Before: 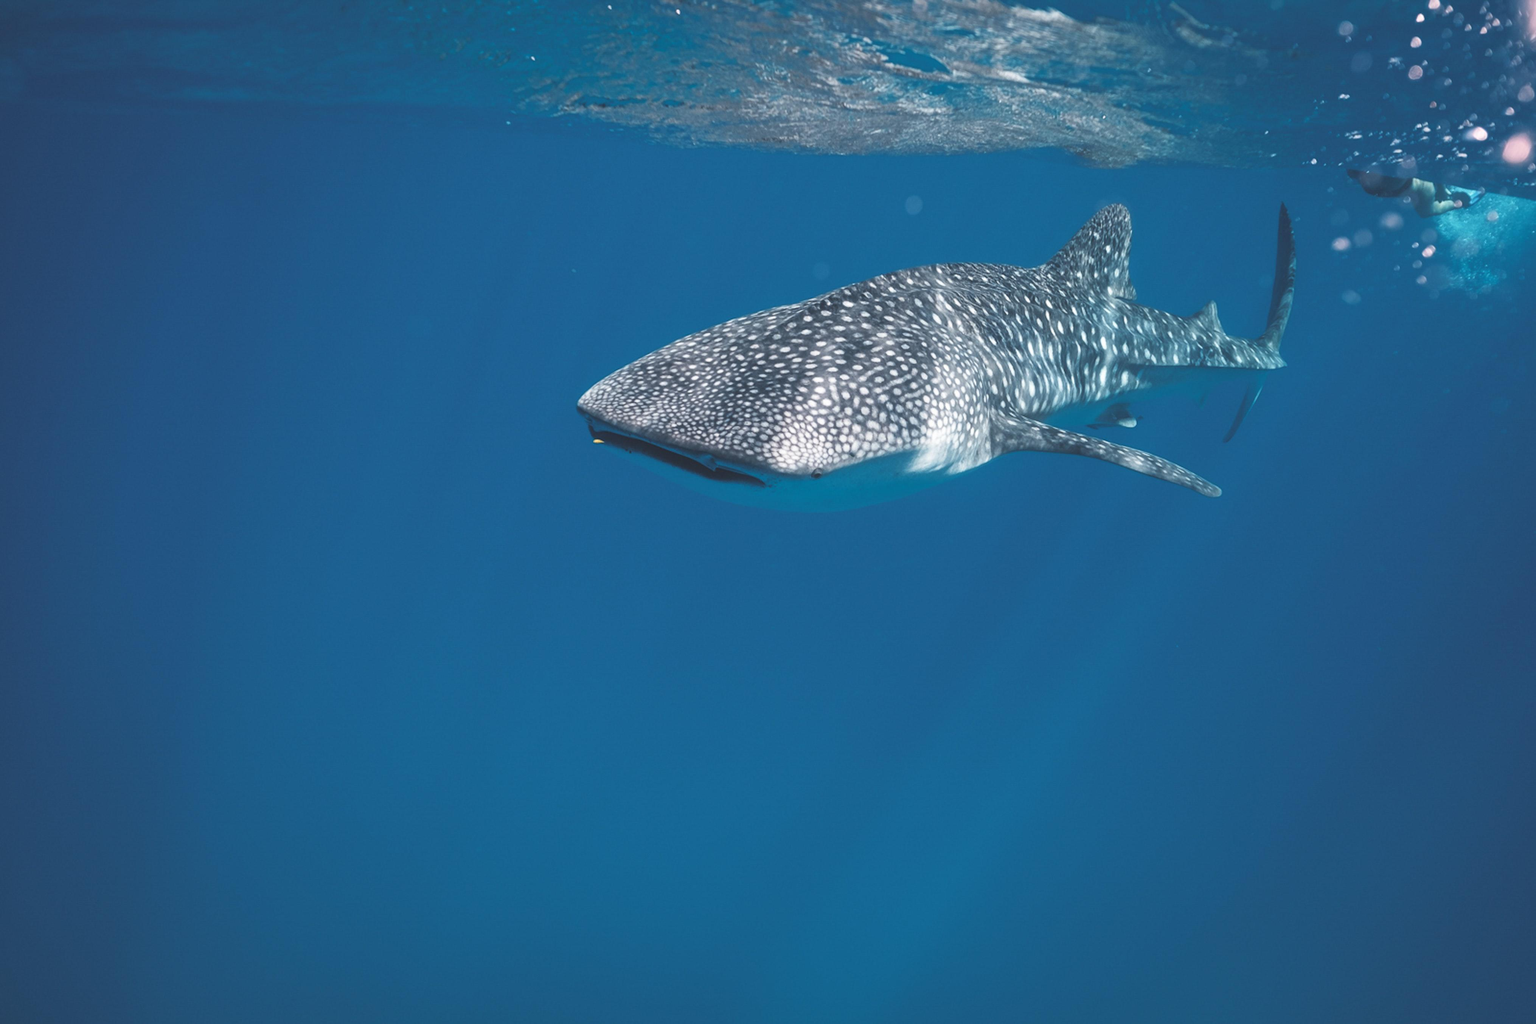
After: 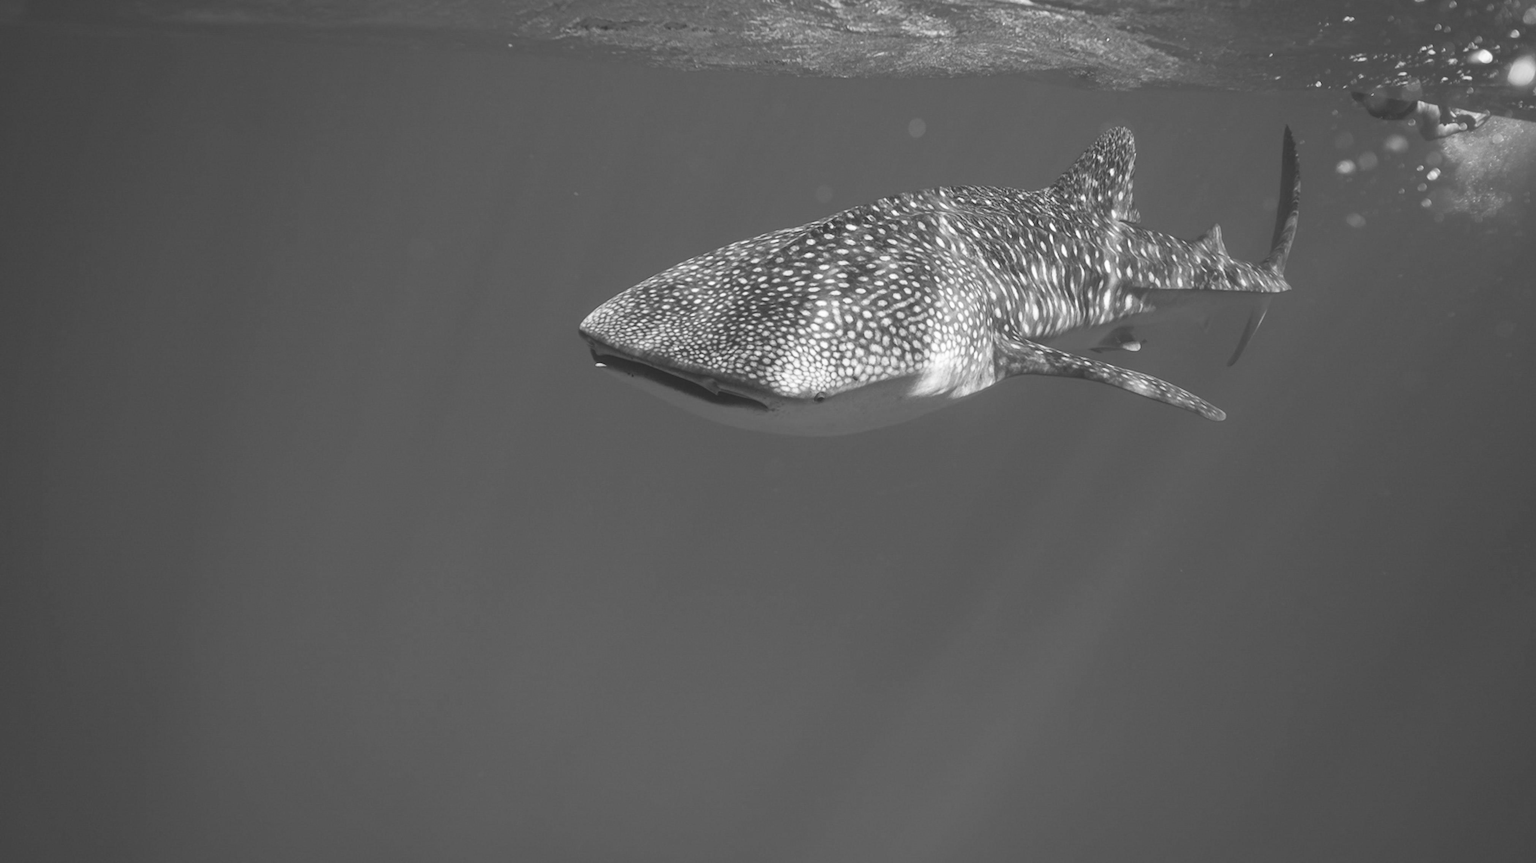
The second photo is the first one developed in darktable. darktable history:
crop: top 7.625%, bottom 8.027%
color zones: curves: ch1 [(0, -0.014) (0.143, -0.013) (0.286, -0.013) (0.429, -0.016) (0.571, -0.019) (0.714, -0.015) (0.857, 0.002) (1, -0.014)]
